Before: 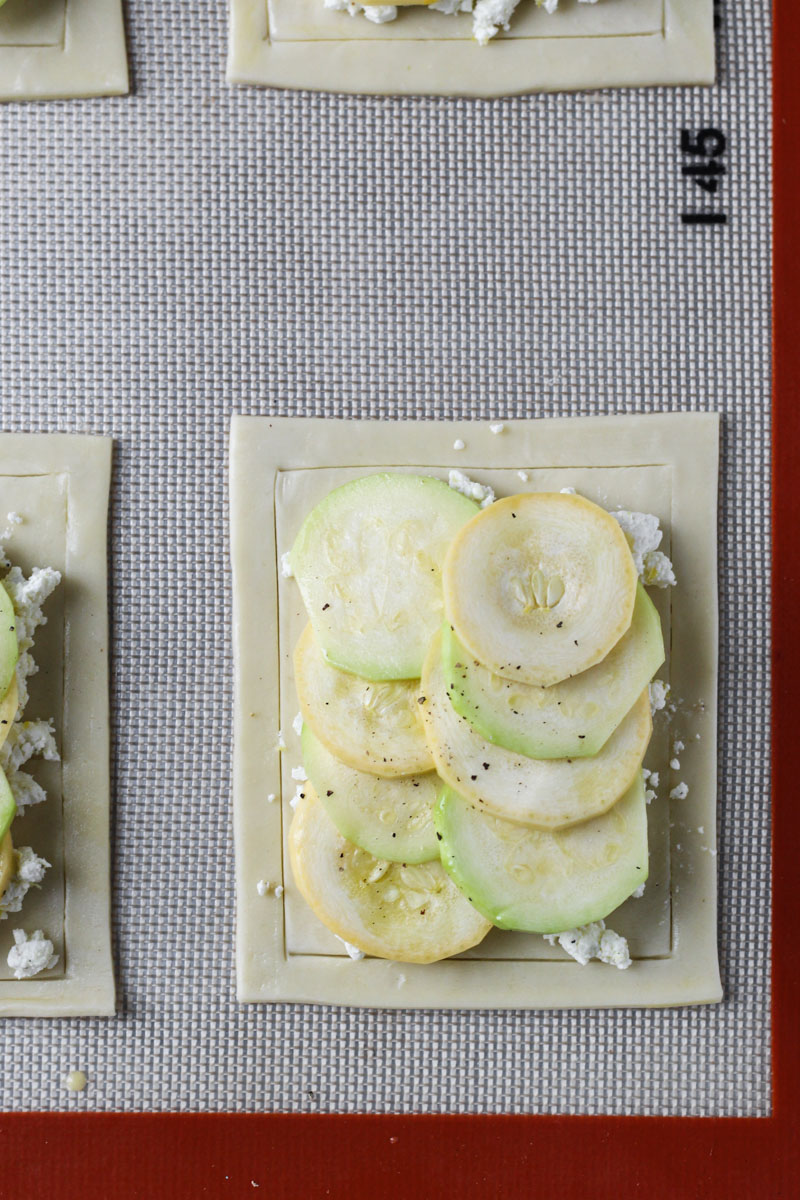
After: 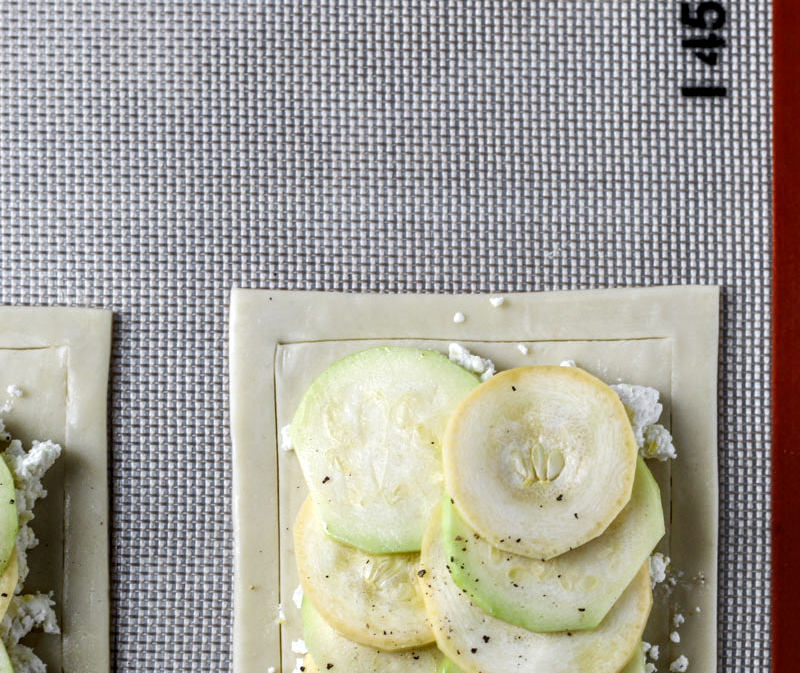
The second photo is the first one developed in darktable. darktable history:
local contrast: detail 150%
crop and rotate: top 10.605%, bottom 33.274%
